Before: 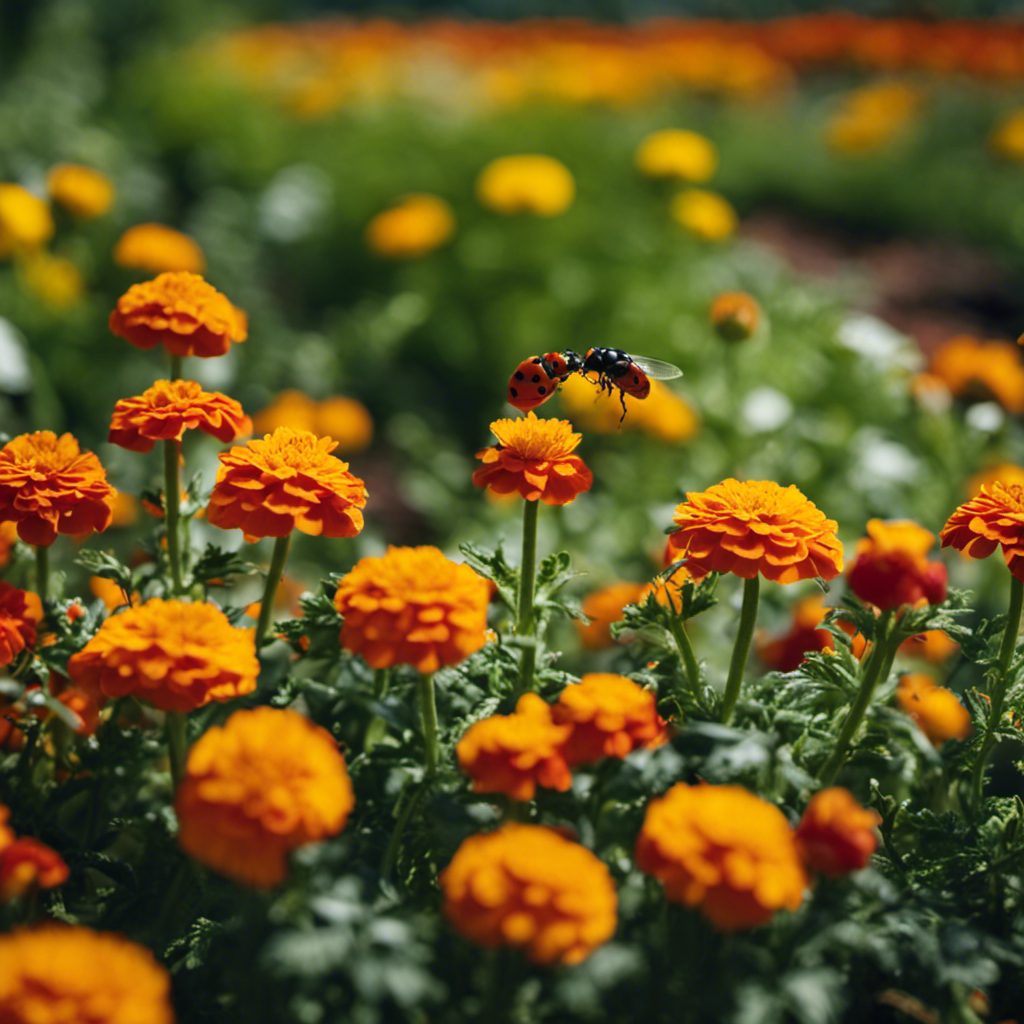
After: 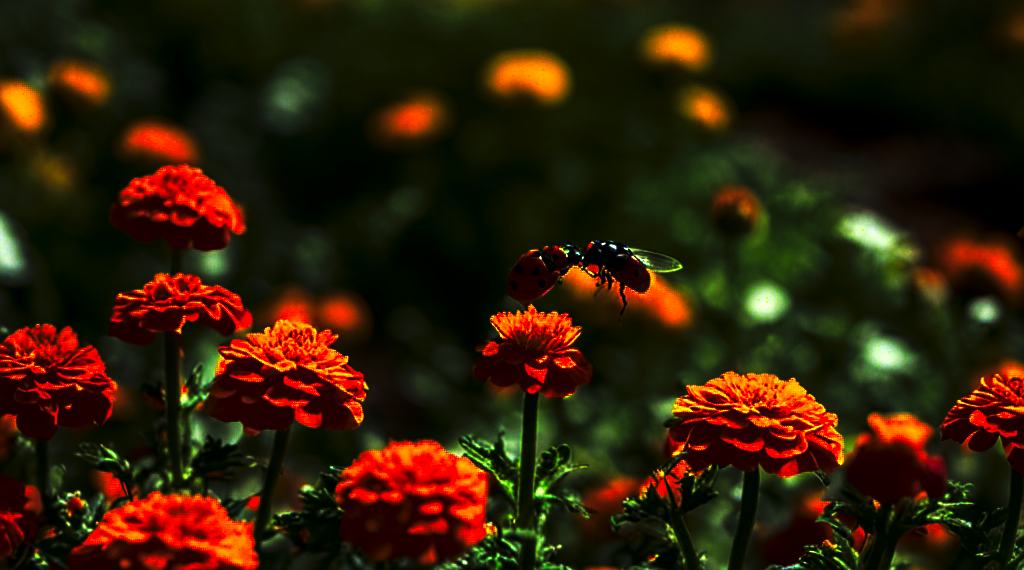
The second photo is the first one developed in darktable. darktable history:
crop and rotate: top 10.528%, bottom 33.771%
color correction: highlights a* -5.79, highlights b* 11.28
exposure: exposure 0.497 EV, compensate exposure bias true, compensate highlight preservation false
sharpen: on, module defaults
tone curve: curves: ch0 [(0, 0) (0.765, 0.349) (1, 1)], preserve colors none
contrast brightness saturation: contrast 0.194, brightness -0.231, saturation 0.11
local contrast: on, module defaults
